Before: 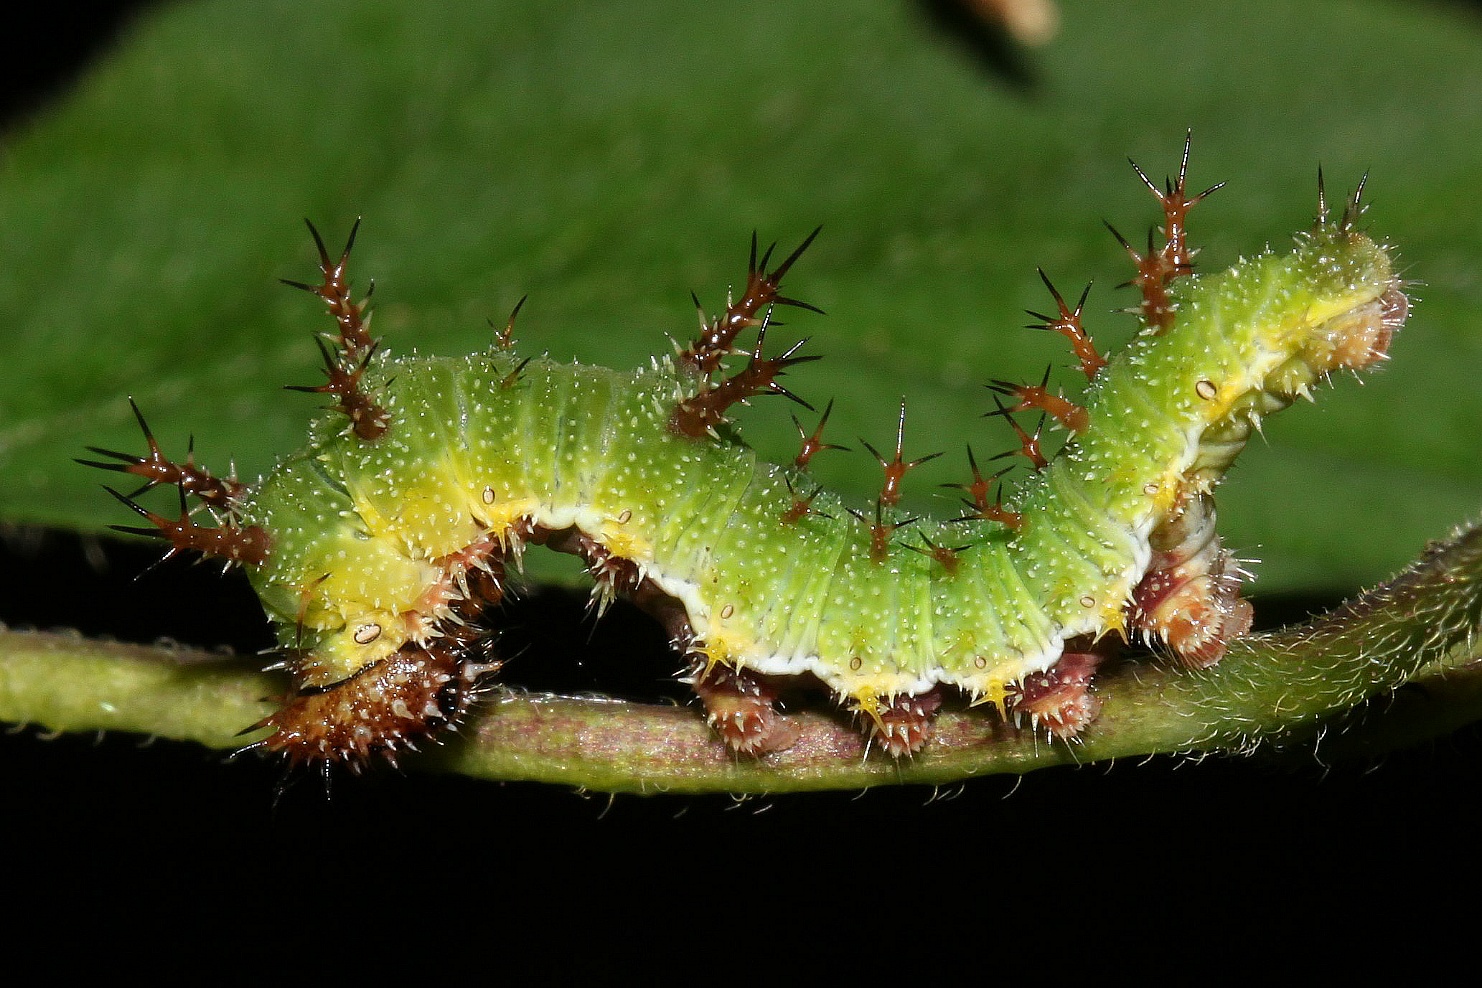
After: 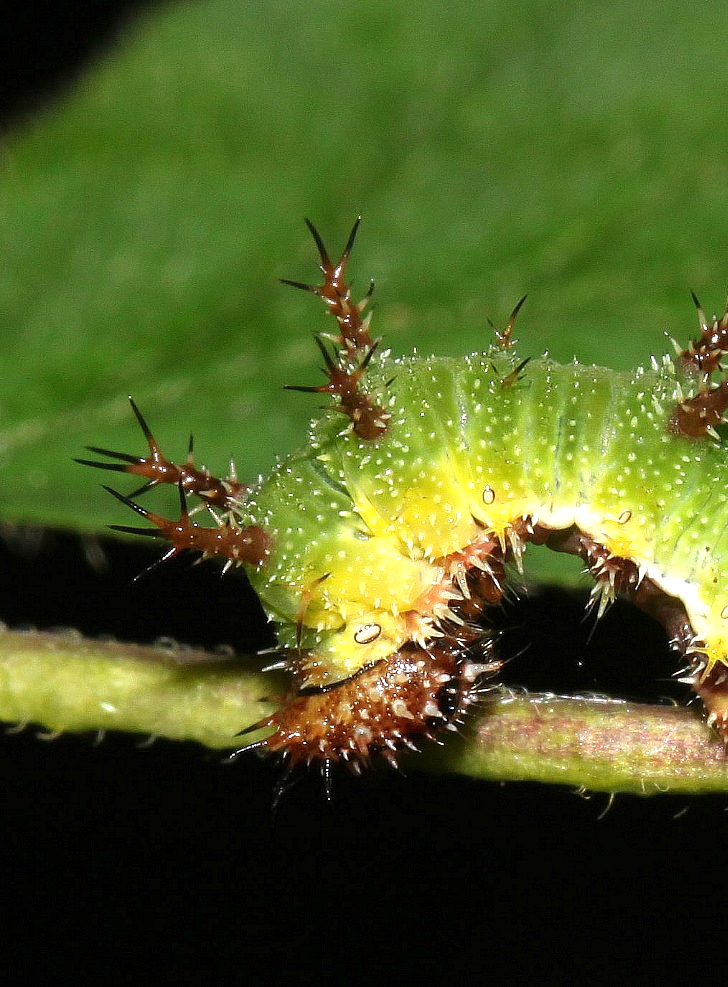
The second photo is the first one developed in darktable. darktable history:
exposure: black level correction 0, exposure 0.7 EV, compensate exposure bias true, compensate highlight preservation false
crop and rotate: left 0%, top 0%, right 50.845%
